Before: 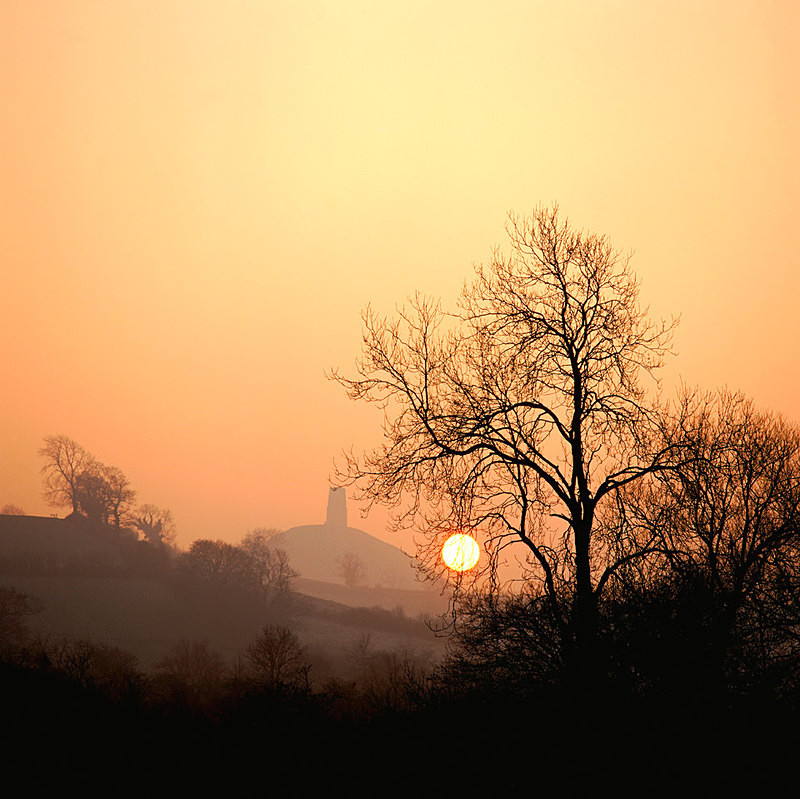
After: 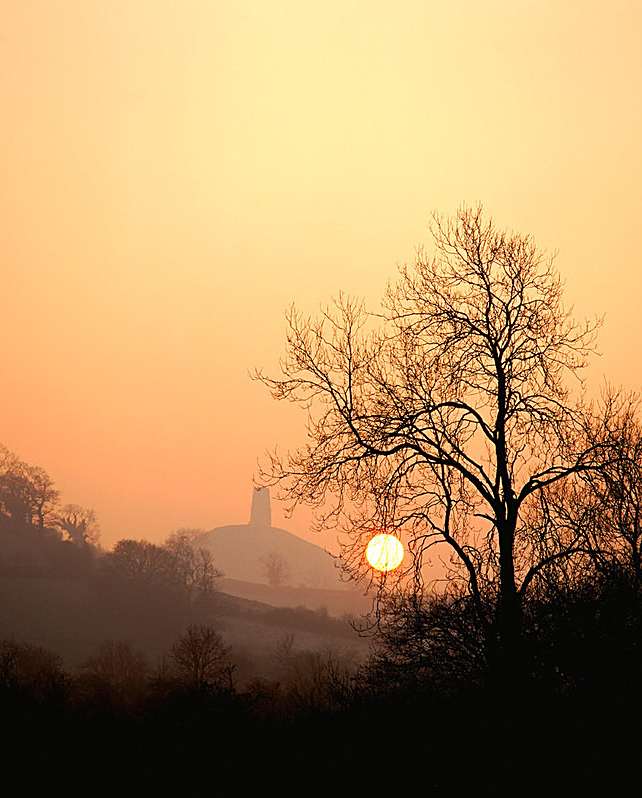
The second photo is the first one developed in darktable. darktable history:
sharpen: amount 0.213
crop and rotate: left 9.505%, right 10.244%
